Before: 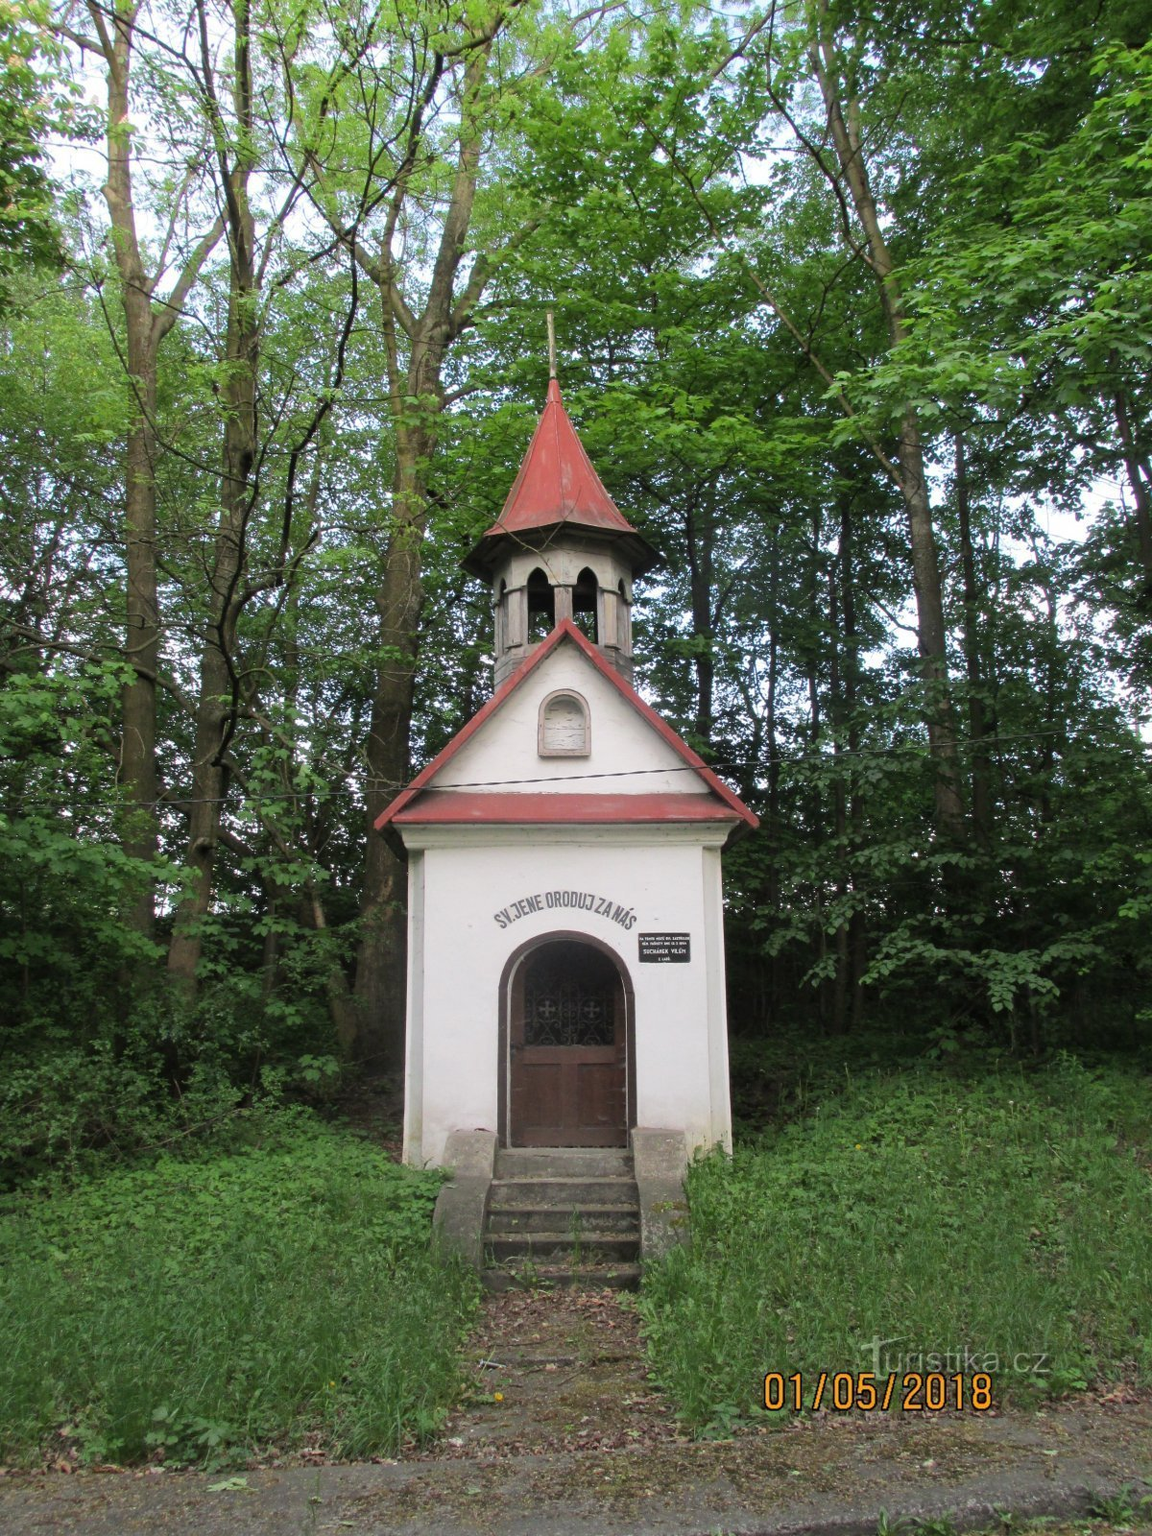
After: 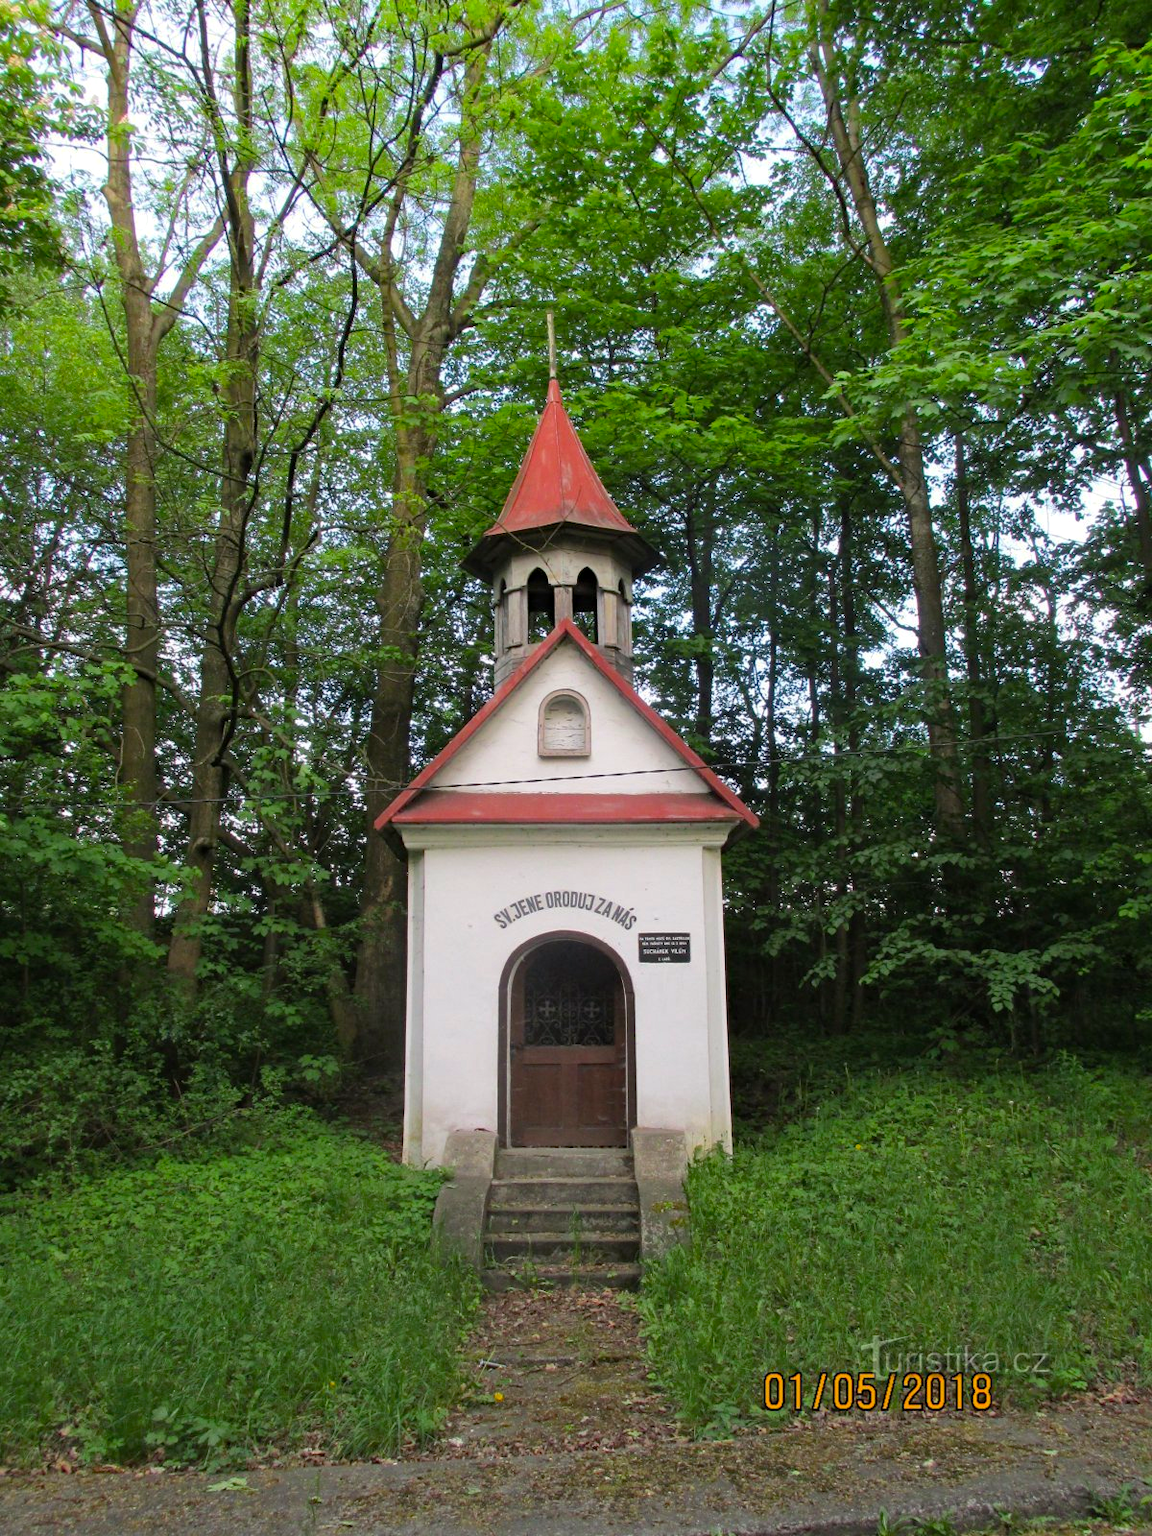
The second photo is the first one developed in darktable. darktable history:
color balance: output saturation 120%
haze removal: compatibility mode true, adaptive false
